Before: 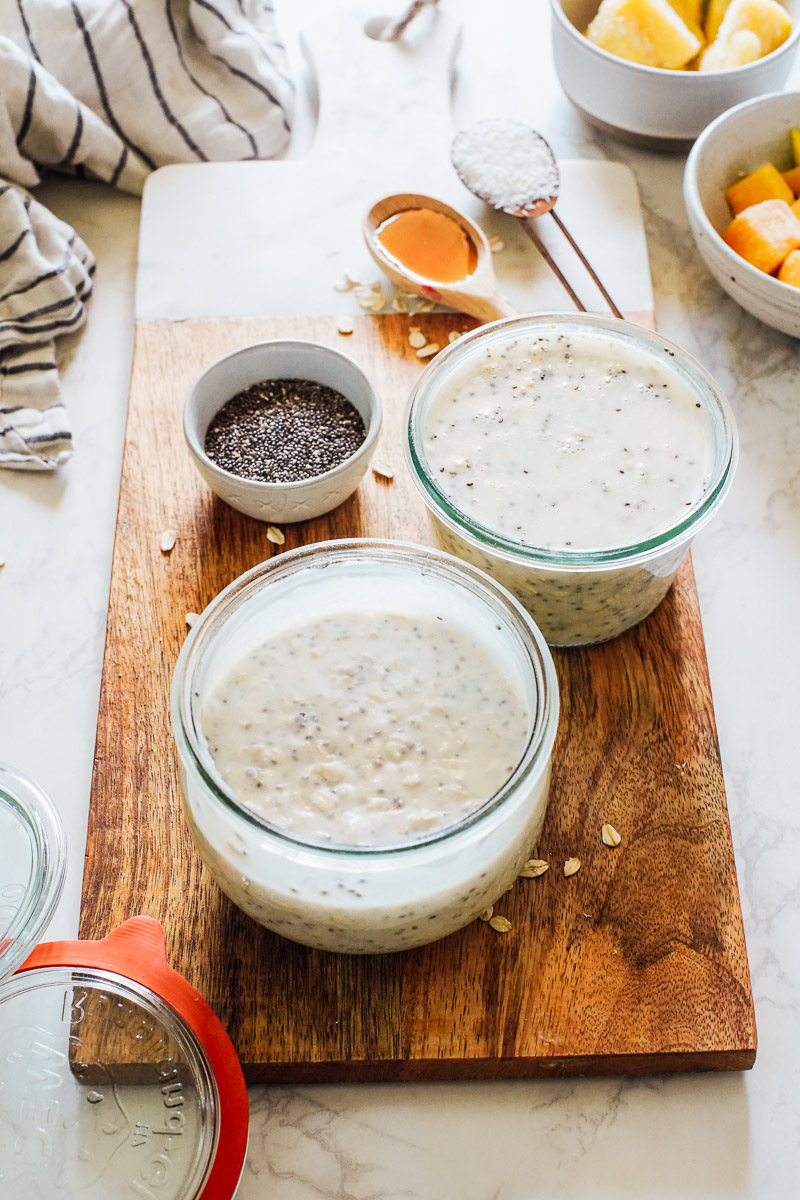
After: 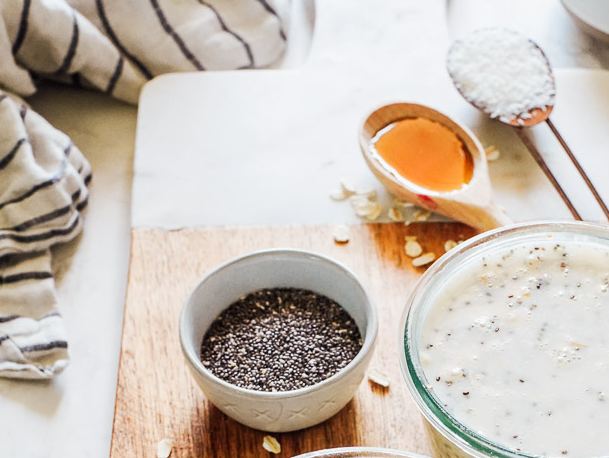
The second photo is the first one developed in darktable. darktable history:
crop: left 0.563%, top 7.637%, right 23.211%, bottom 54.182%
